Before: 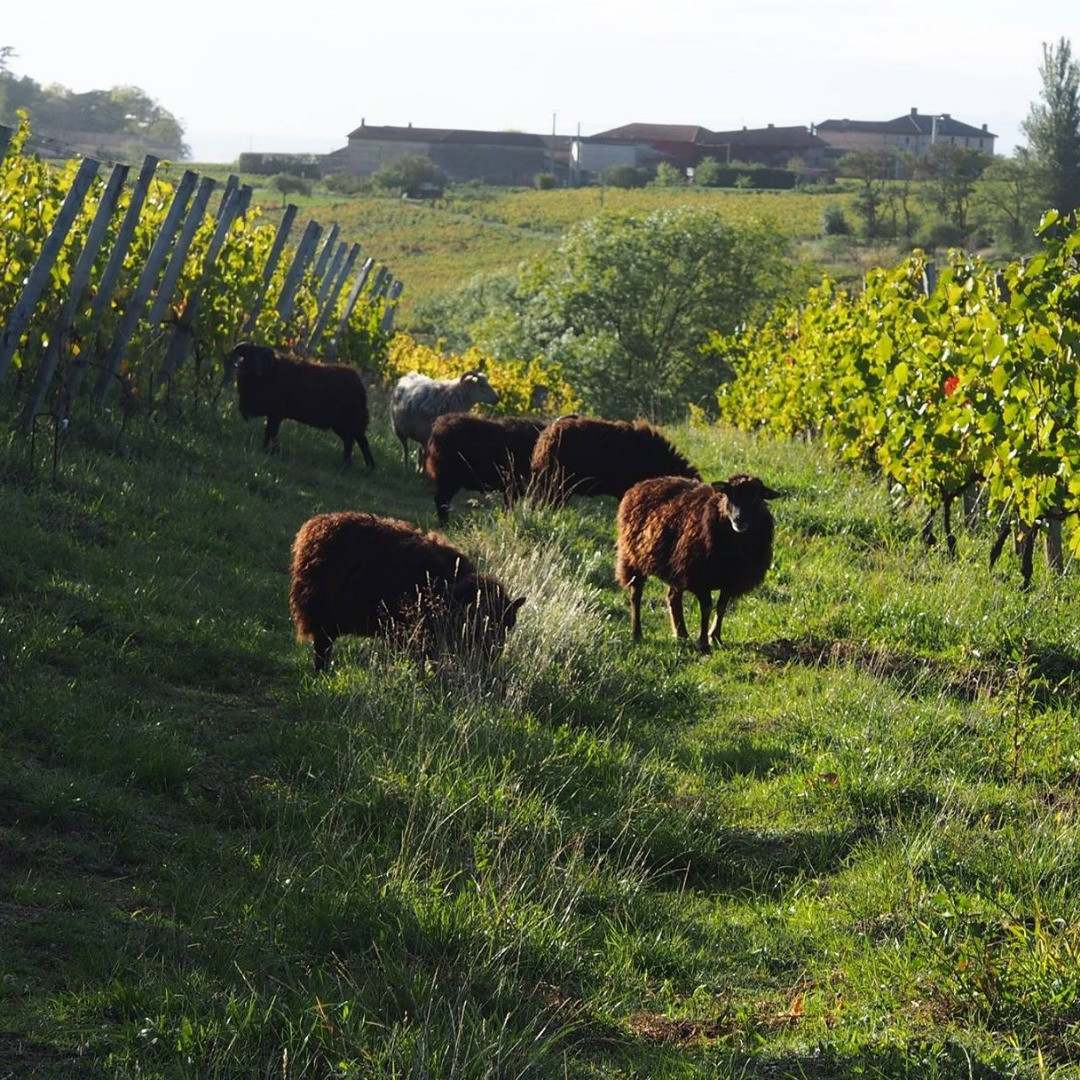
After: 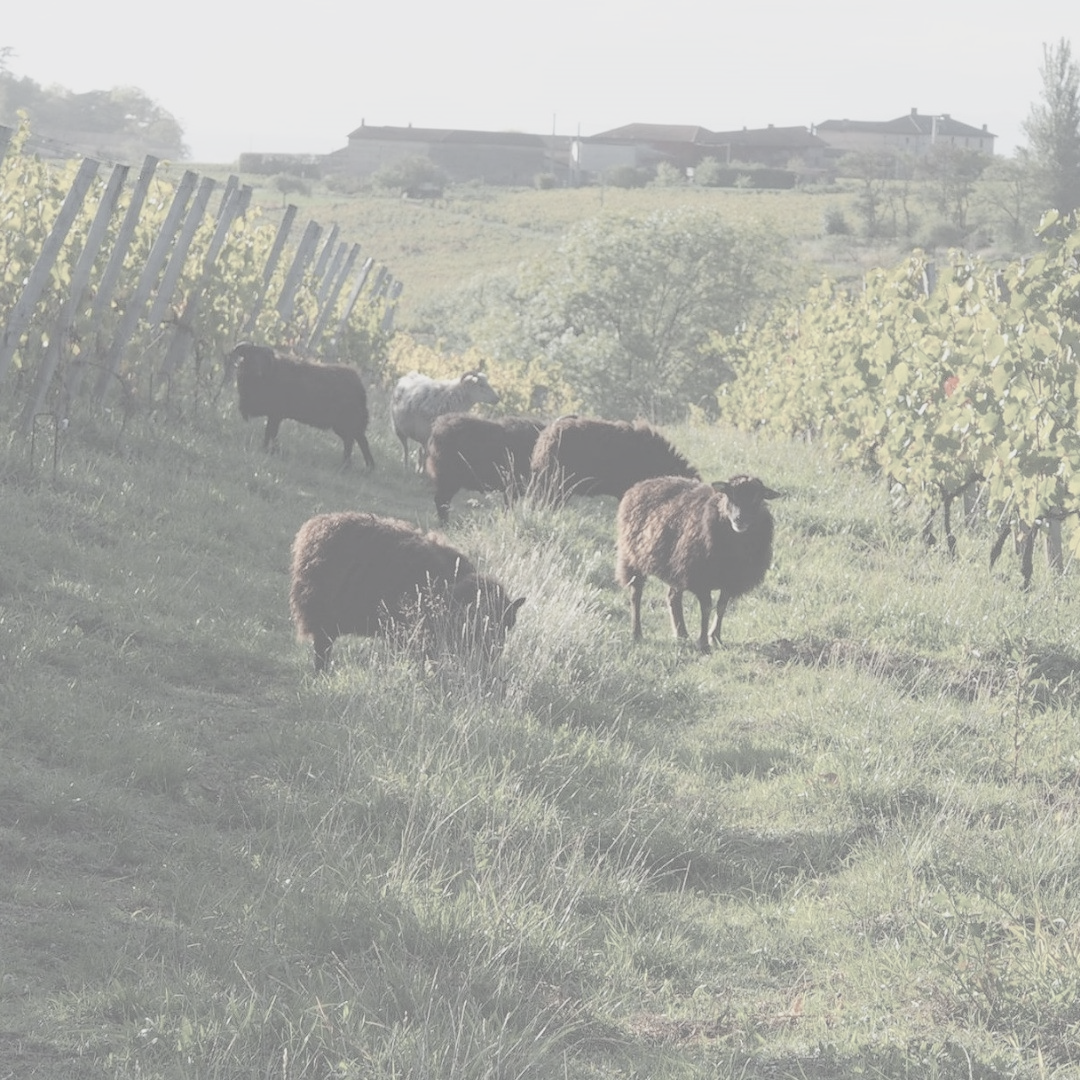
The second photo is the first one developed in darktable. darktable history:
contrast brightness saturation: contrast -0.33, brightness 0.758, saturation -0.788
haze removal: compatibility mode true, adaptive false
